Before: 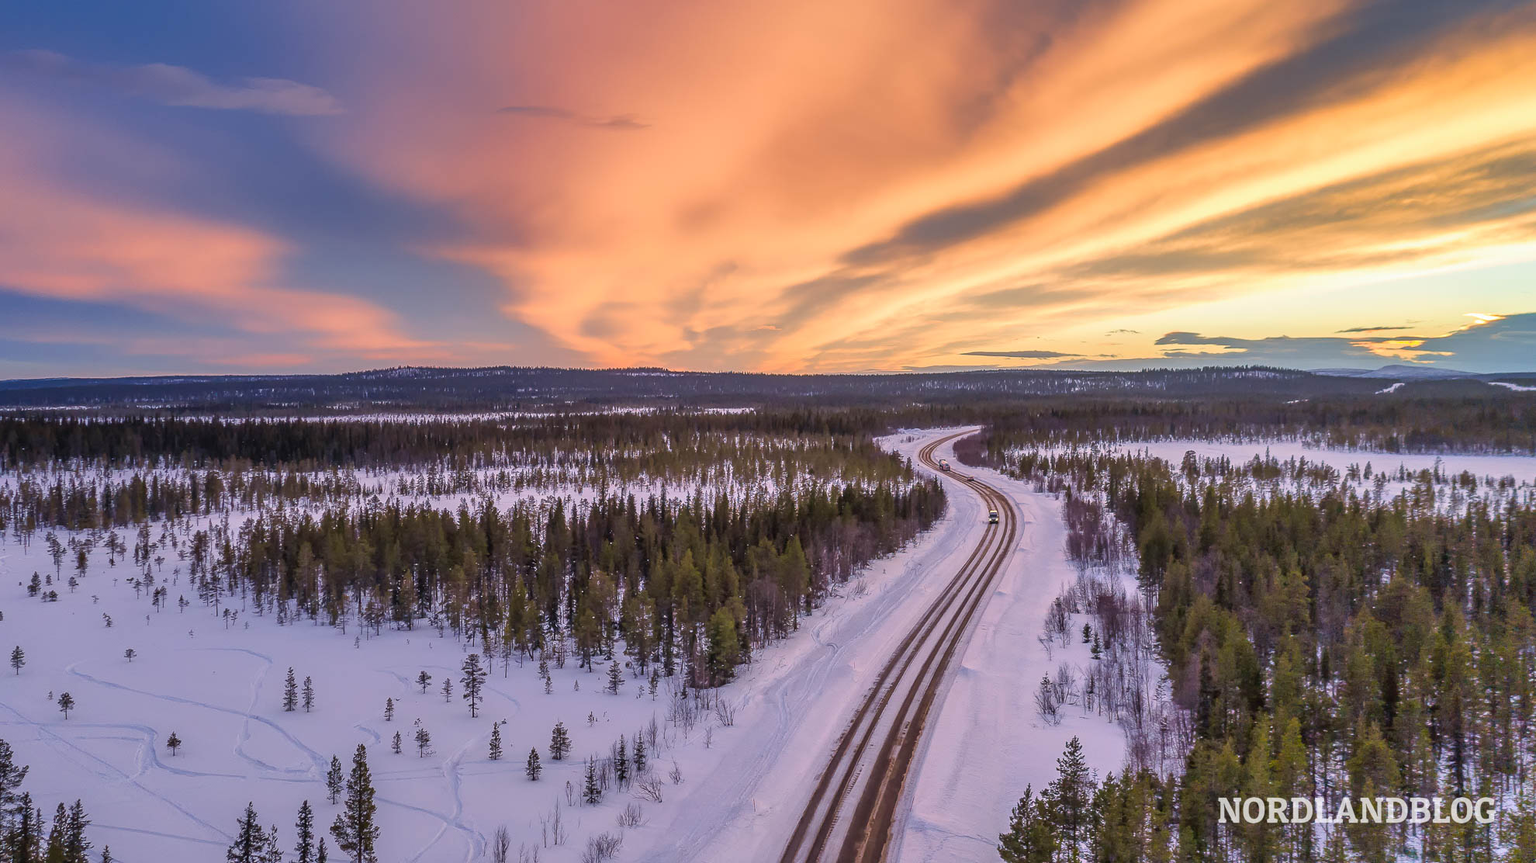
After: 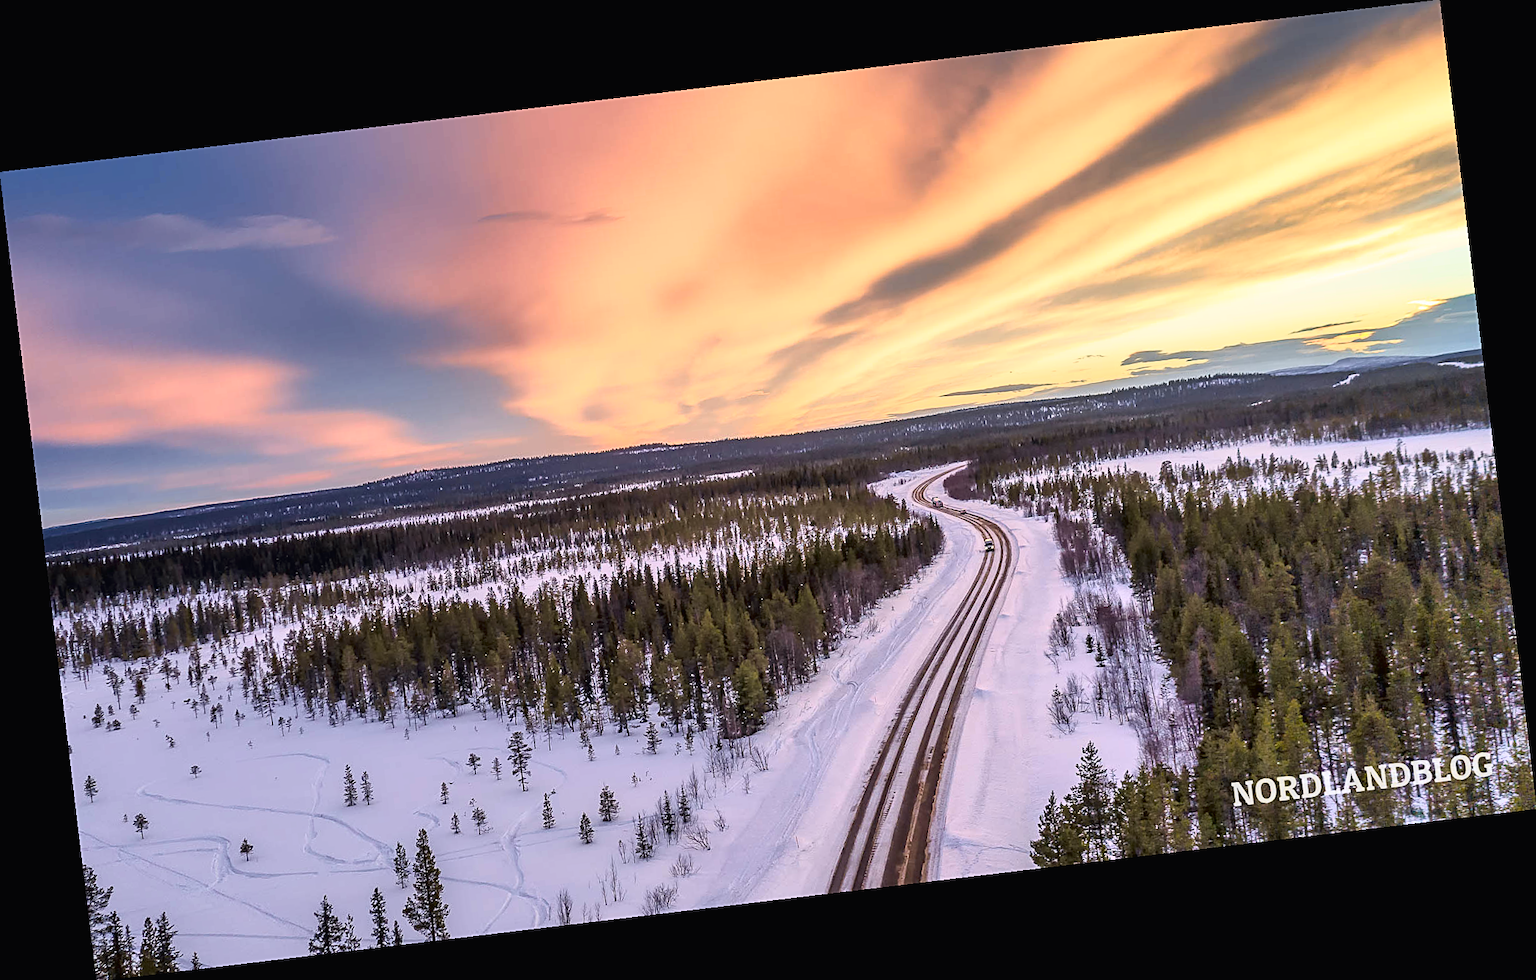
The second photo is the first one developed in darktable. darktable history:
tone curve: curves: ch0 [(0, 0.013) (0.054, 0.018) (0.205, 0.191) (0.289, 0.292) (0.39, 0.424) (0.493, 0.551) (0.647, 0.752) (0.778, 0.895) (1, 0.998)]; ch1 [(0, 0) (0.385, 0.343) (0.439, 0.415) (0.494, 0.495) (0.501, 0.501) (0.51, 0.509) (0.54, 0.546) (0.586, 0.606) (0.66, 0.701) (0.783, 0.804) (1, 1)]; ch2 [(0, 0) (0.32, 0.281) (0.403, 0.399) (0.441, 0.428) (0.47, 0.469) (0.498, 0.496) (0.524, 0.538) (0.566, 0.579) (0.633, 0.665) (0.7, 0.711) (1, 1)], color space Lab, independent channels, preserve colors none
rotate and perspective: rotation -6.83°, automatic cropping off
contrast brightness saturation: saturation -0.17
sharpen: on, module defaults
